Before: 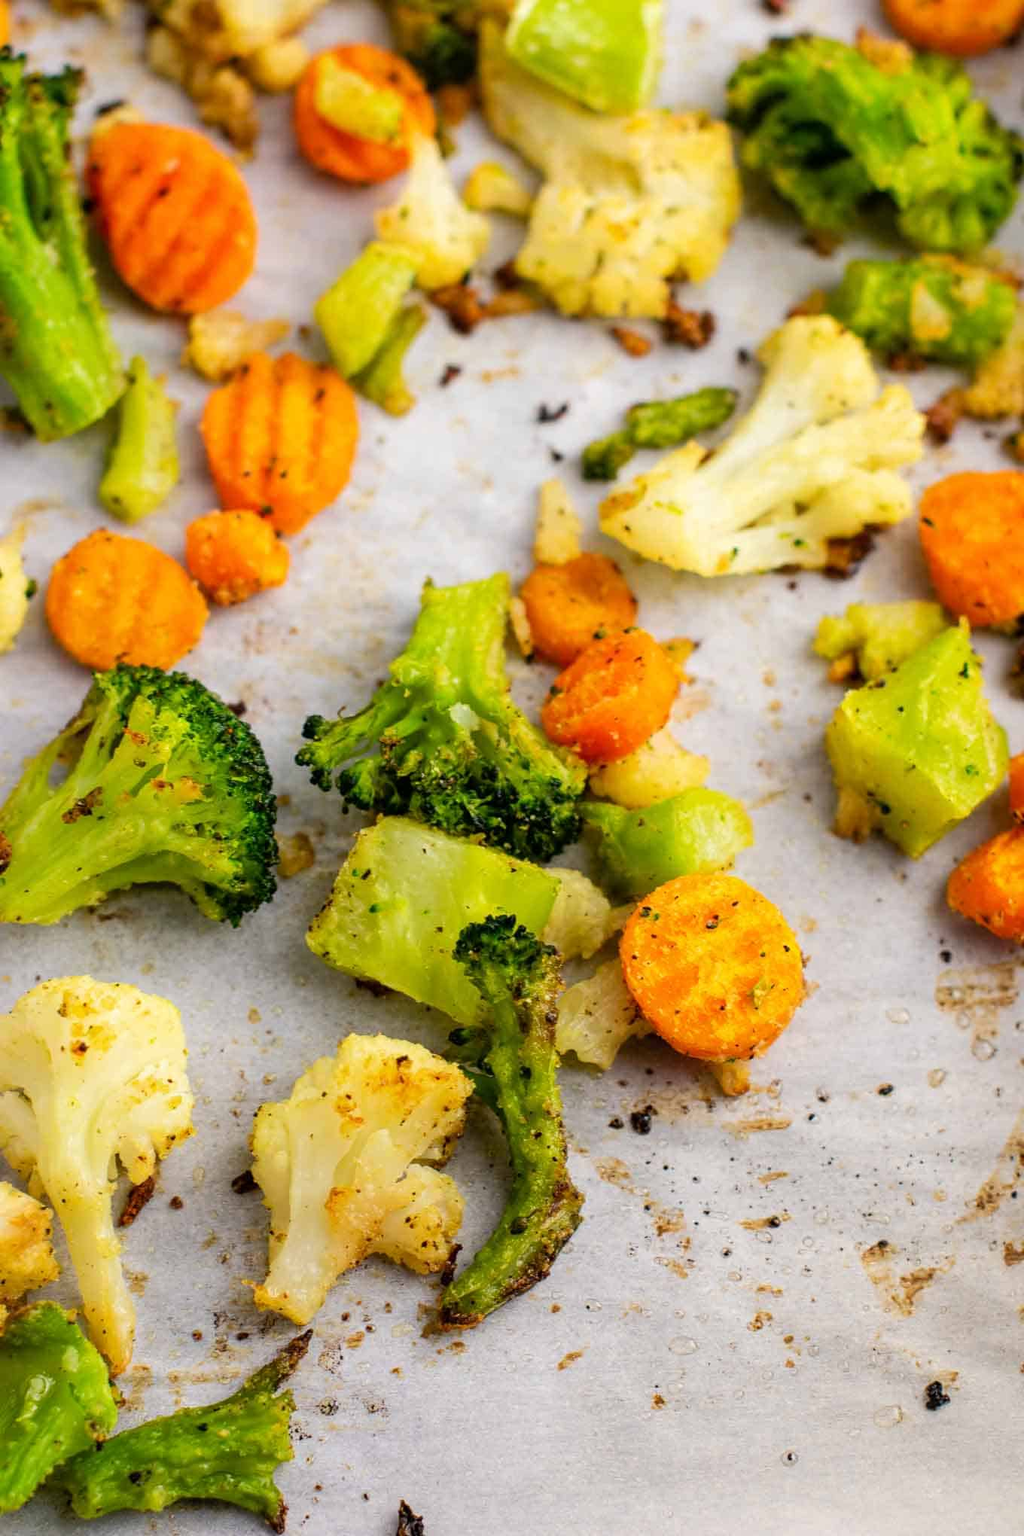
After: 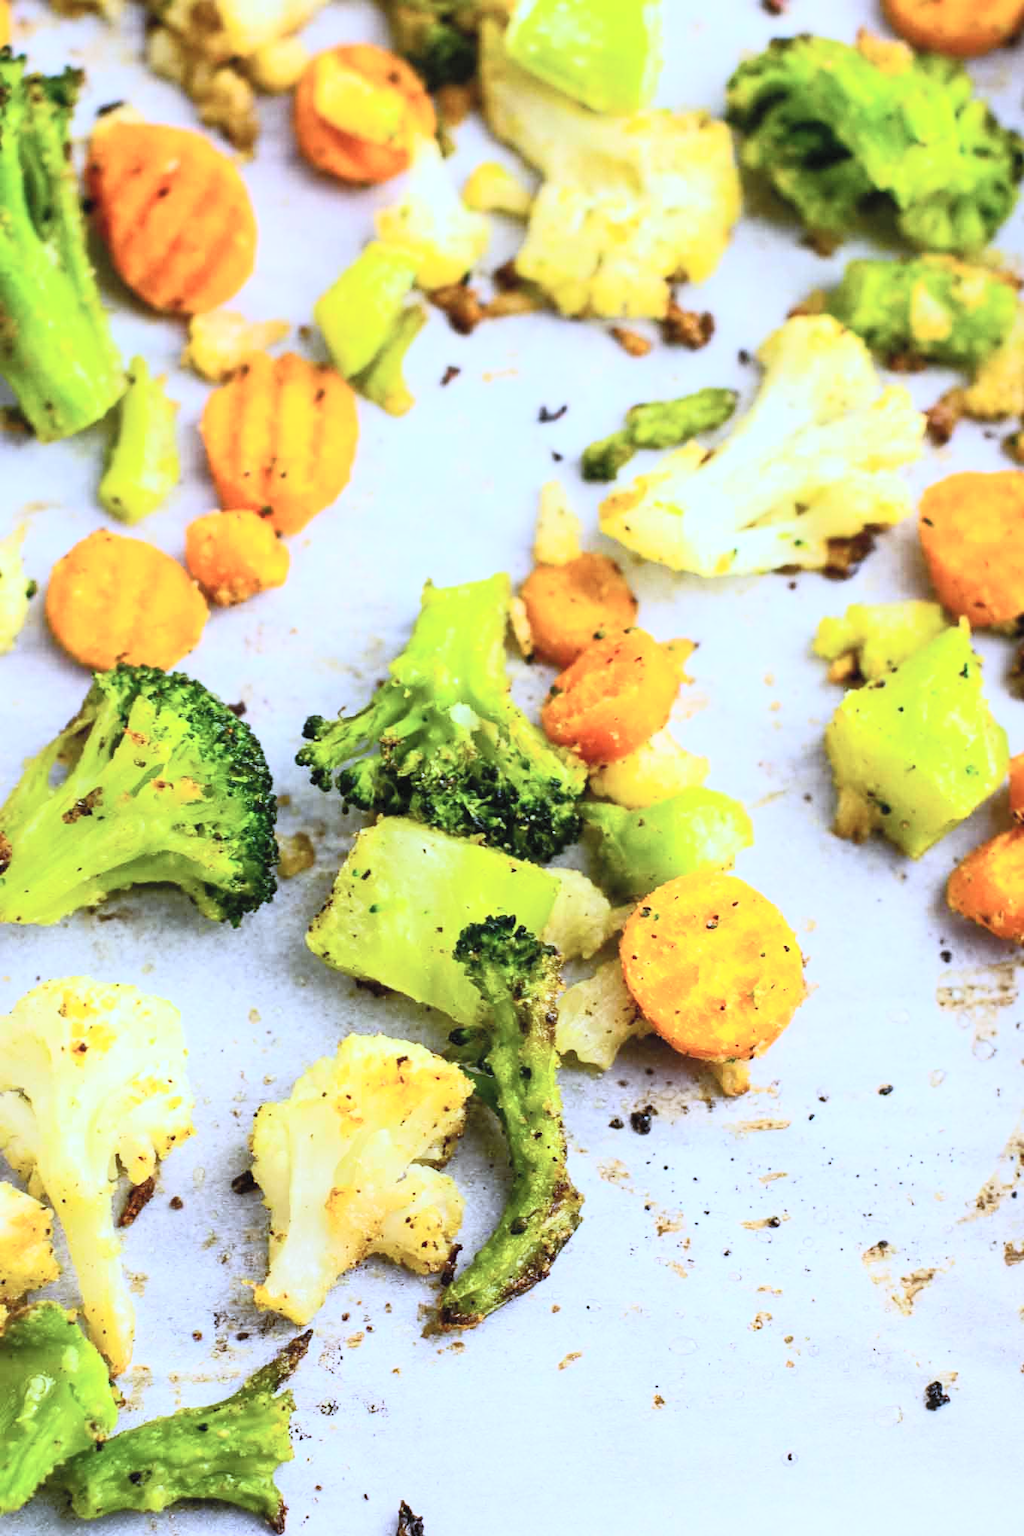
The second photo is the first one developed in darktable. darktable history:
contrast brightness saturation: contrast 0.39, brightness 0.53
white balance: red 0.871, blue 1.249
